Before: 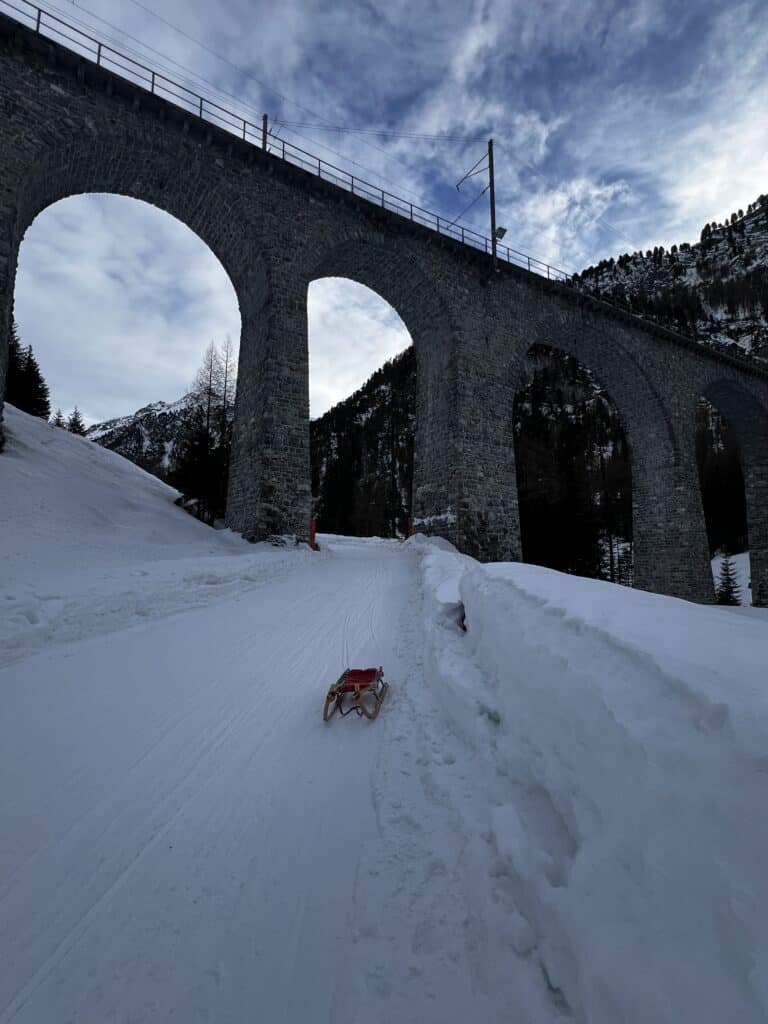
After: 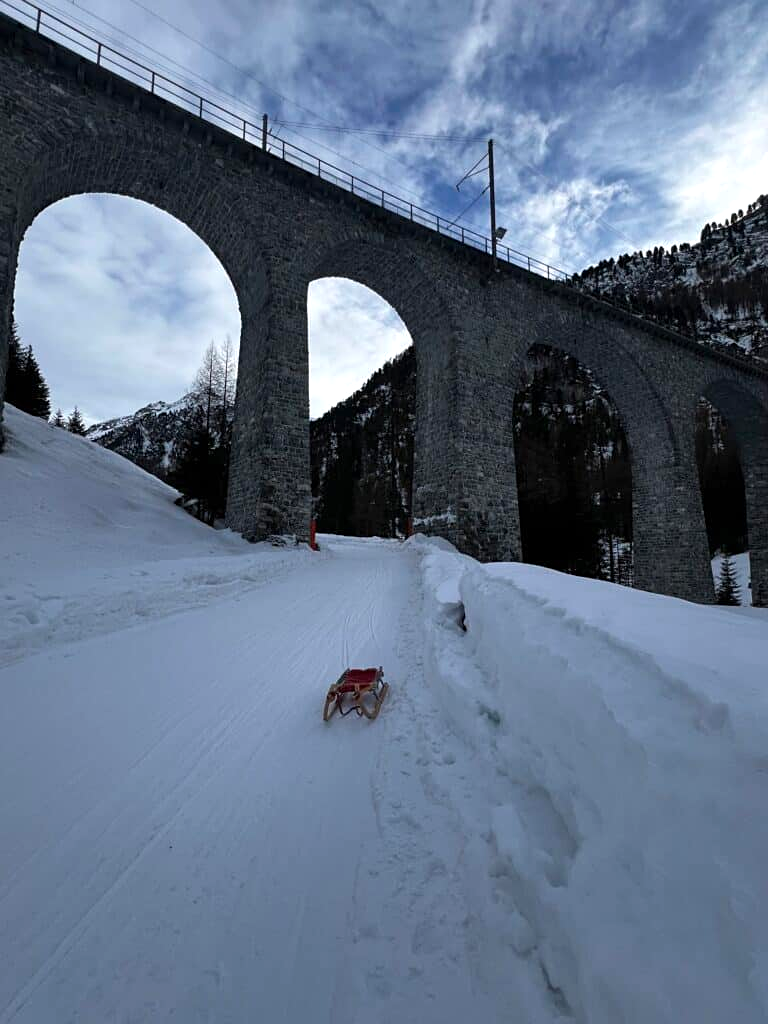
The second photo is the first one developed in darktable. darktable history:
sharpen: amount 0.2
exposure: exposure 0.236 EV, compensate highlight preservation false
